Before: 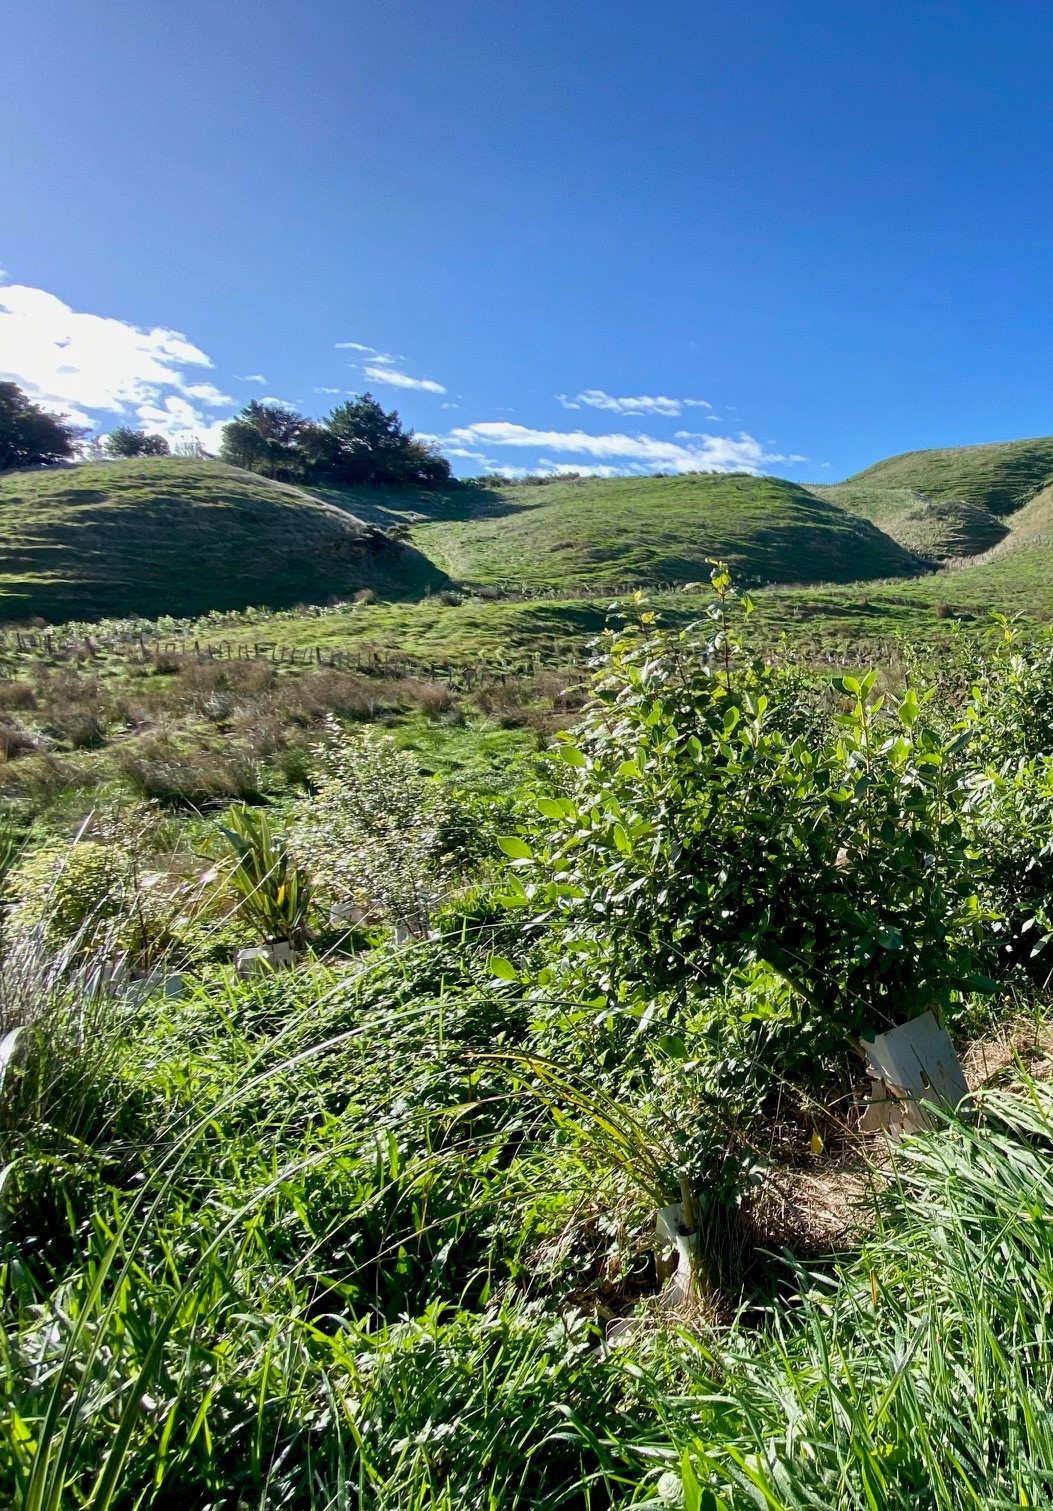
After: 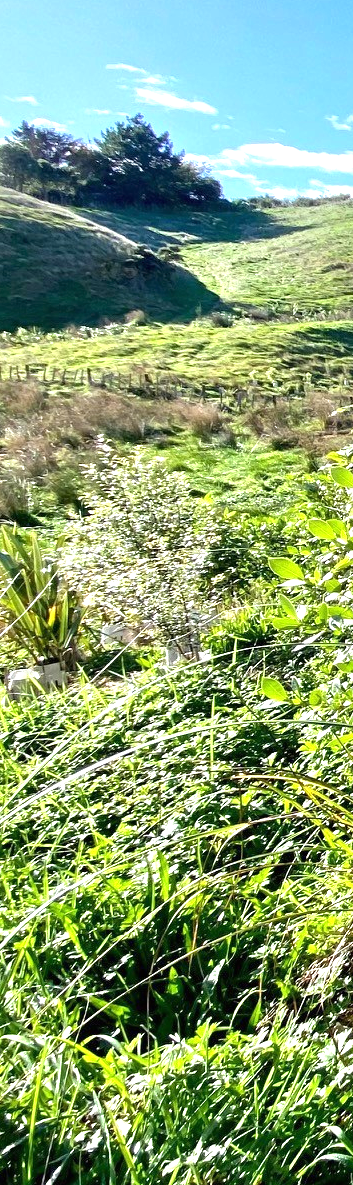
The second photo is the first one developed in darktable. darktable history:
crop and rotate: left 21.77%, top 18.528%, right 44.676%, bottom 2.997%
exposure: black level correction 0, exposure 1.125 EV, compensate exposure bias true, compensate highlight preservation false
